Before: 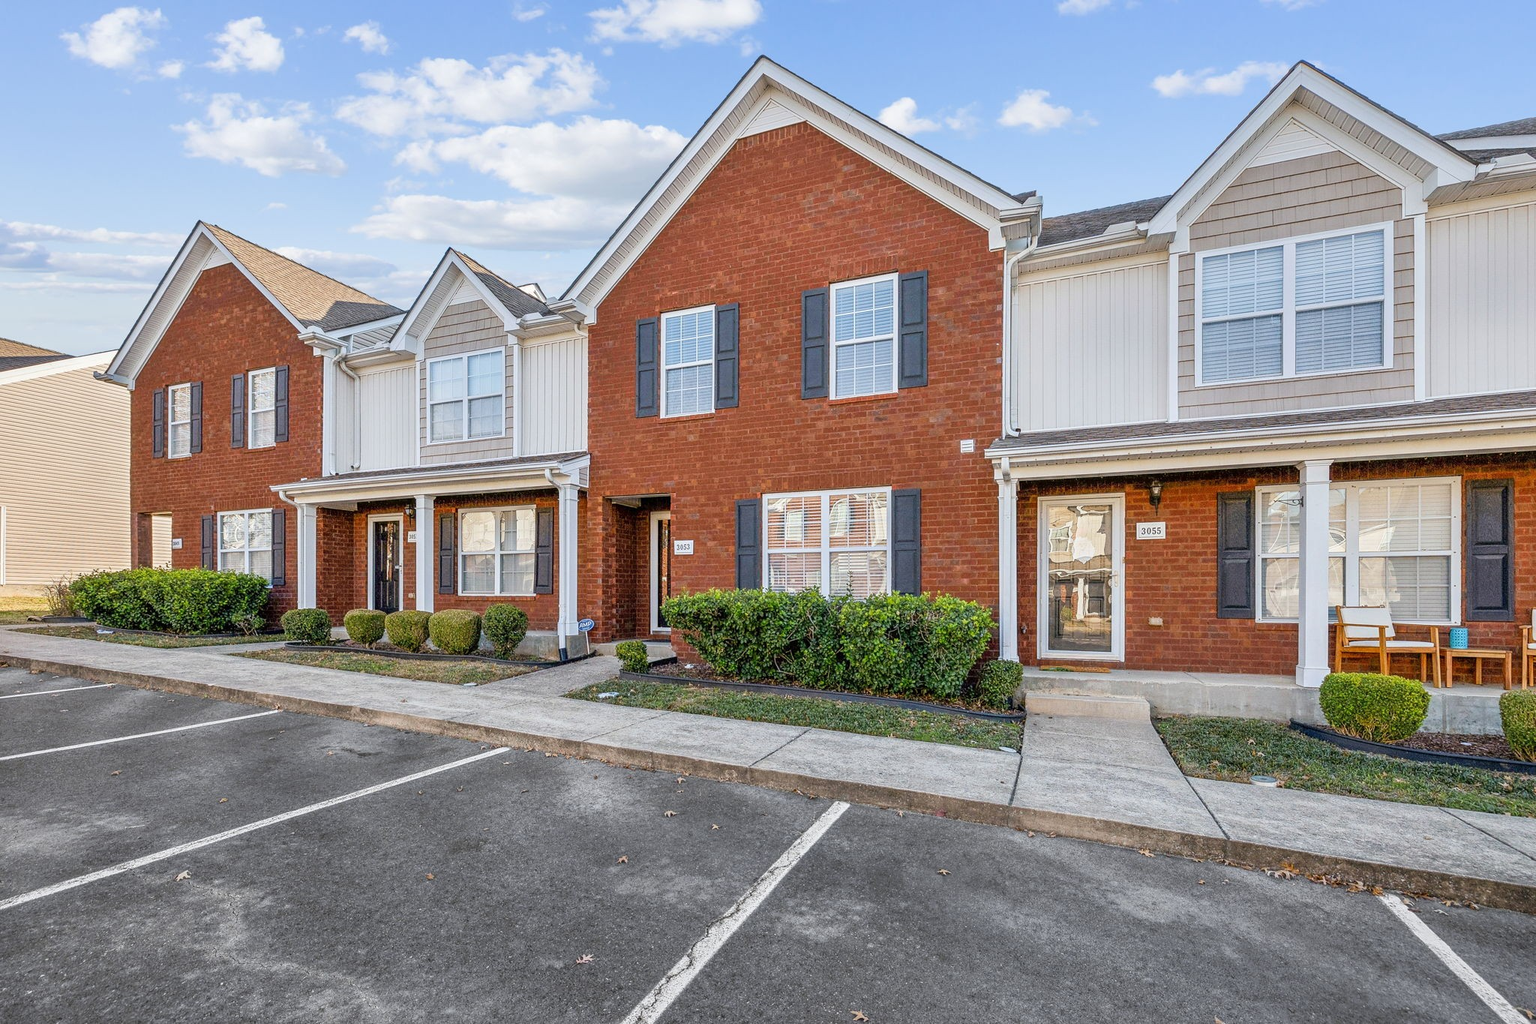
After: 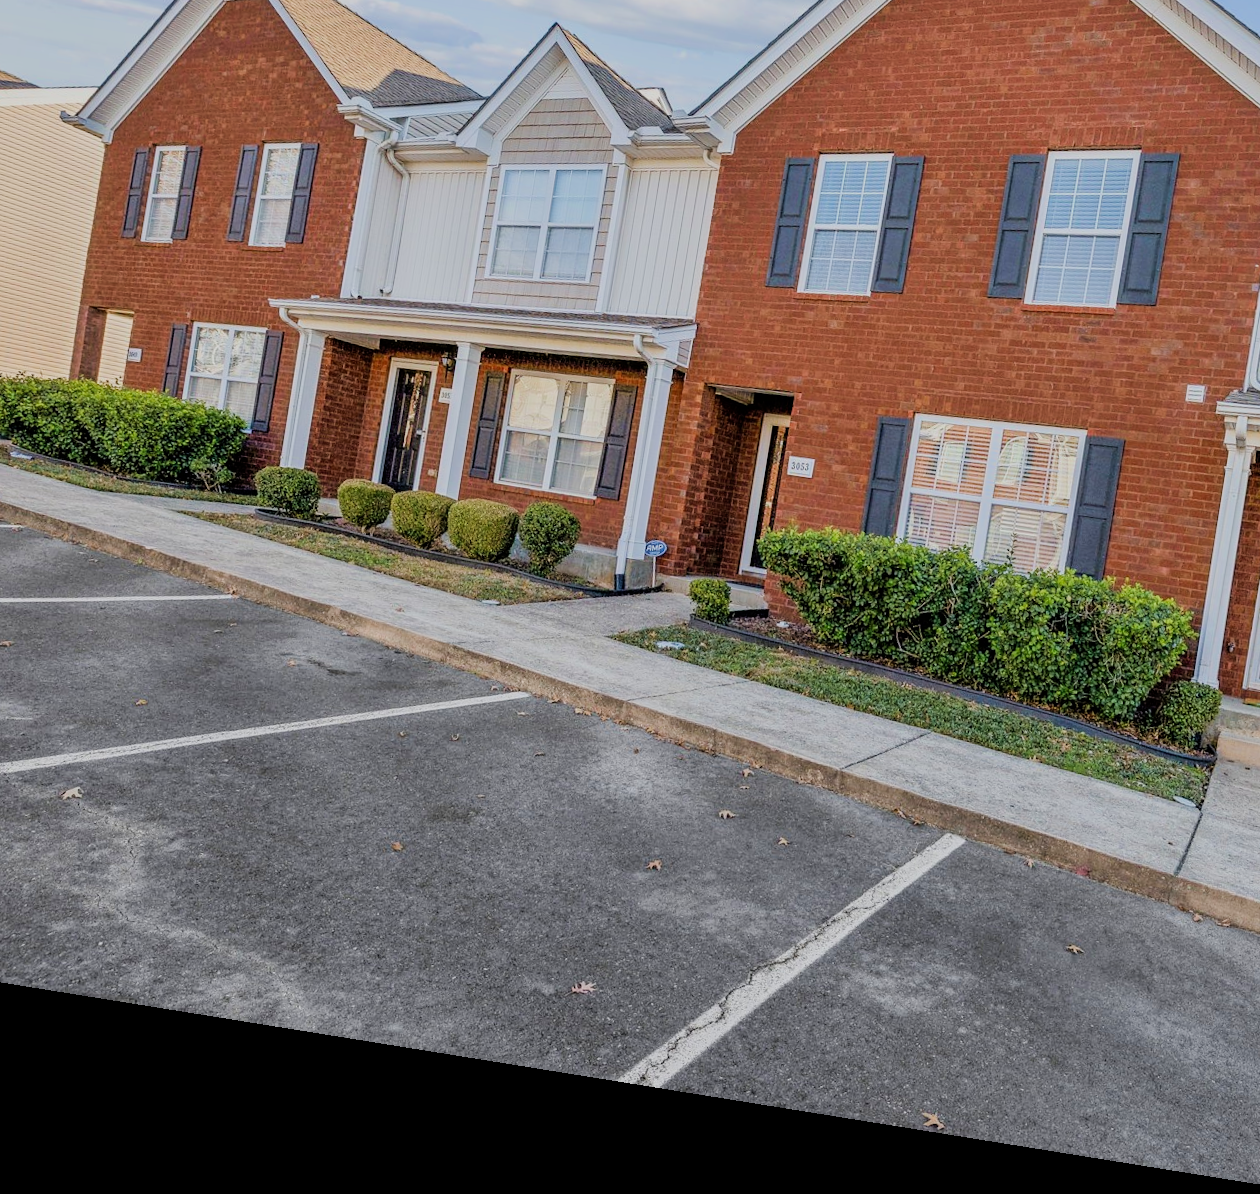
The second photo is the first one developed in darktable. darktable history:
filmic rgb: black relative exposure -7.65 EV, white relative exposure 4.56 EV, hardness 3.61
crop: left 8.966%, top 23.852%, right 34.699%, bottom 4.703%
velvia: on, module defaults
rotate and perspective: rotation 9.12°, automatic cropping off
